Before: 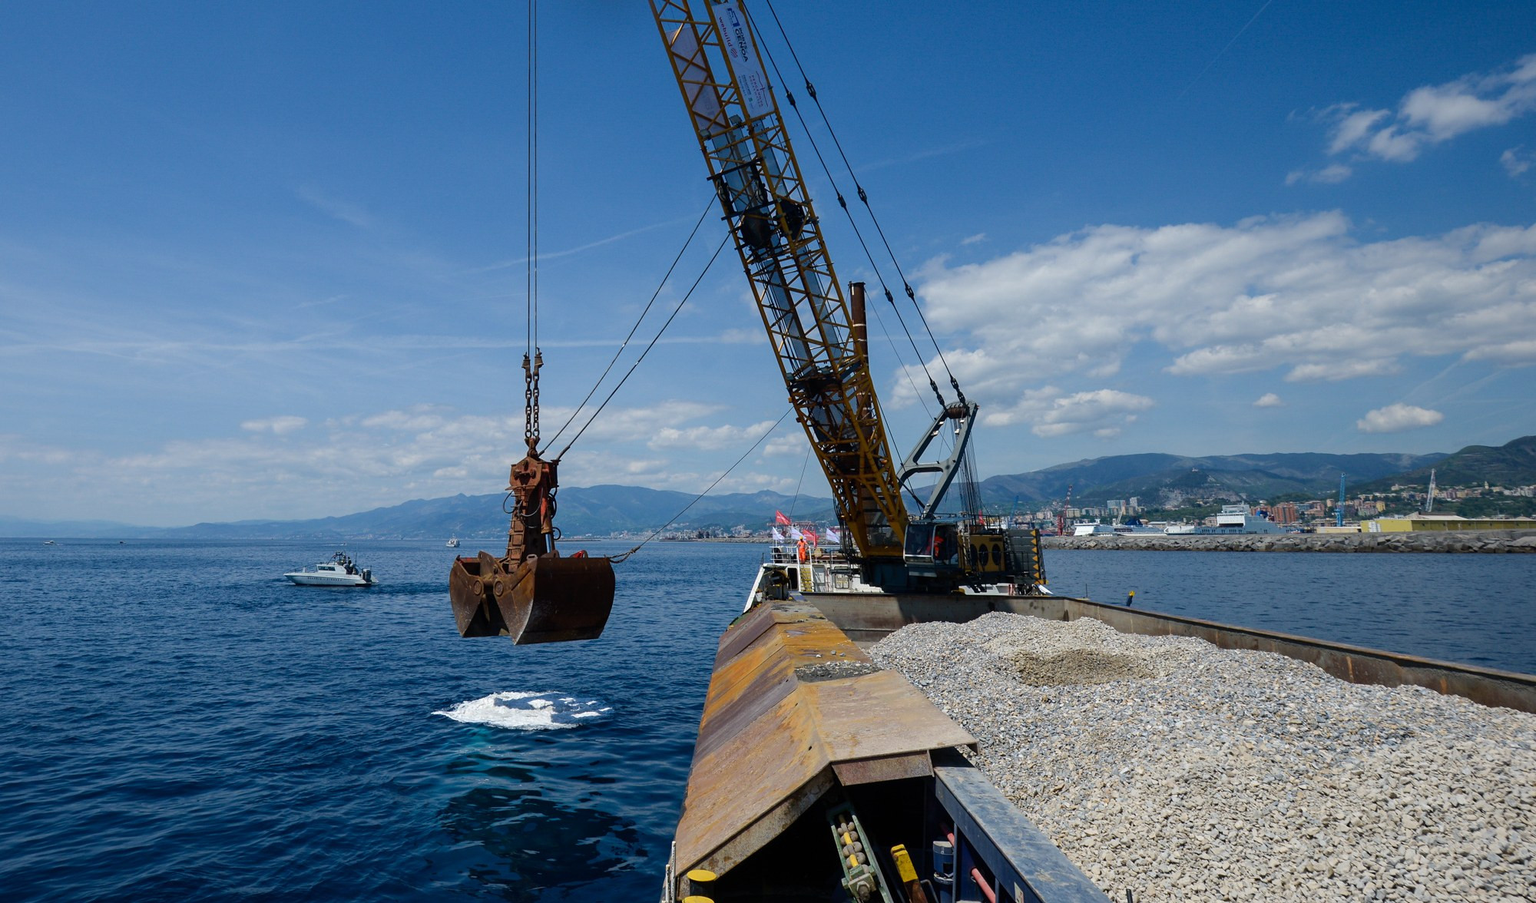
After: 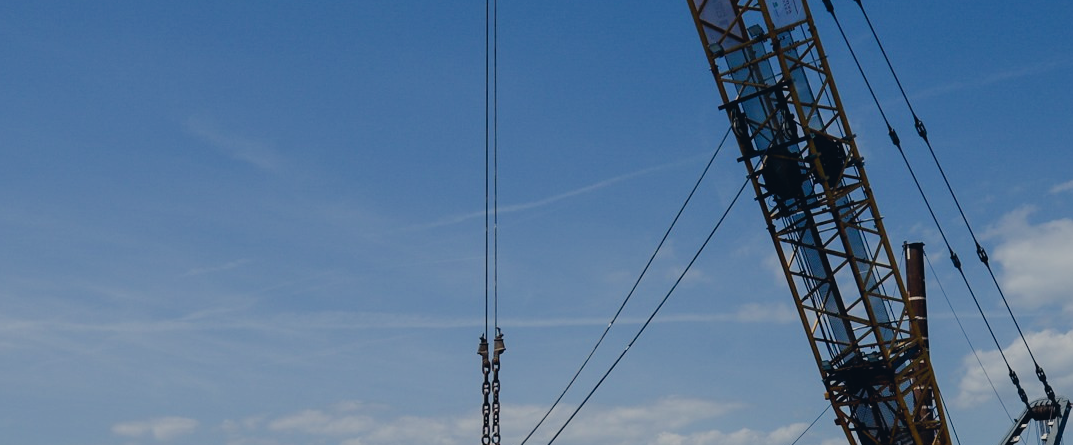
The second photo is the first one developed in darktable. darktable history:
contrast brightness saturation: contrast -0.08, brightness -0.04, saturation -0.11
white balance: red 1, blue 1
crop: left 10.121%, top 10.631%, right 36.218%, bottom 51.526%
color correction: highlights a* 0.207, highlights b* 2.7, shadows a* -0.874, shadows b* -4.78
filmic rgb: black relative exposure -7.65 EV, white relative exposure 4.56 EV, hardness 3.61
